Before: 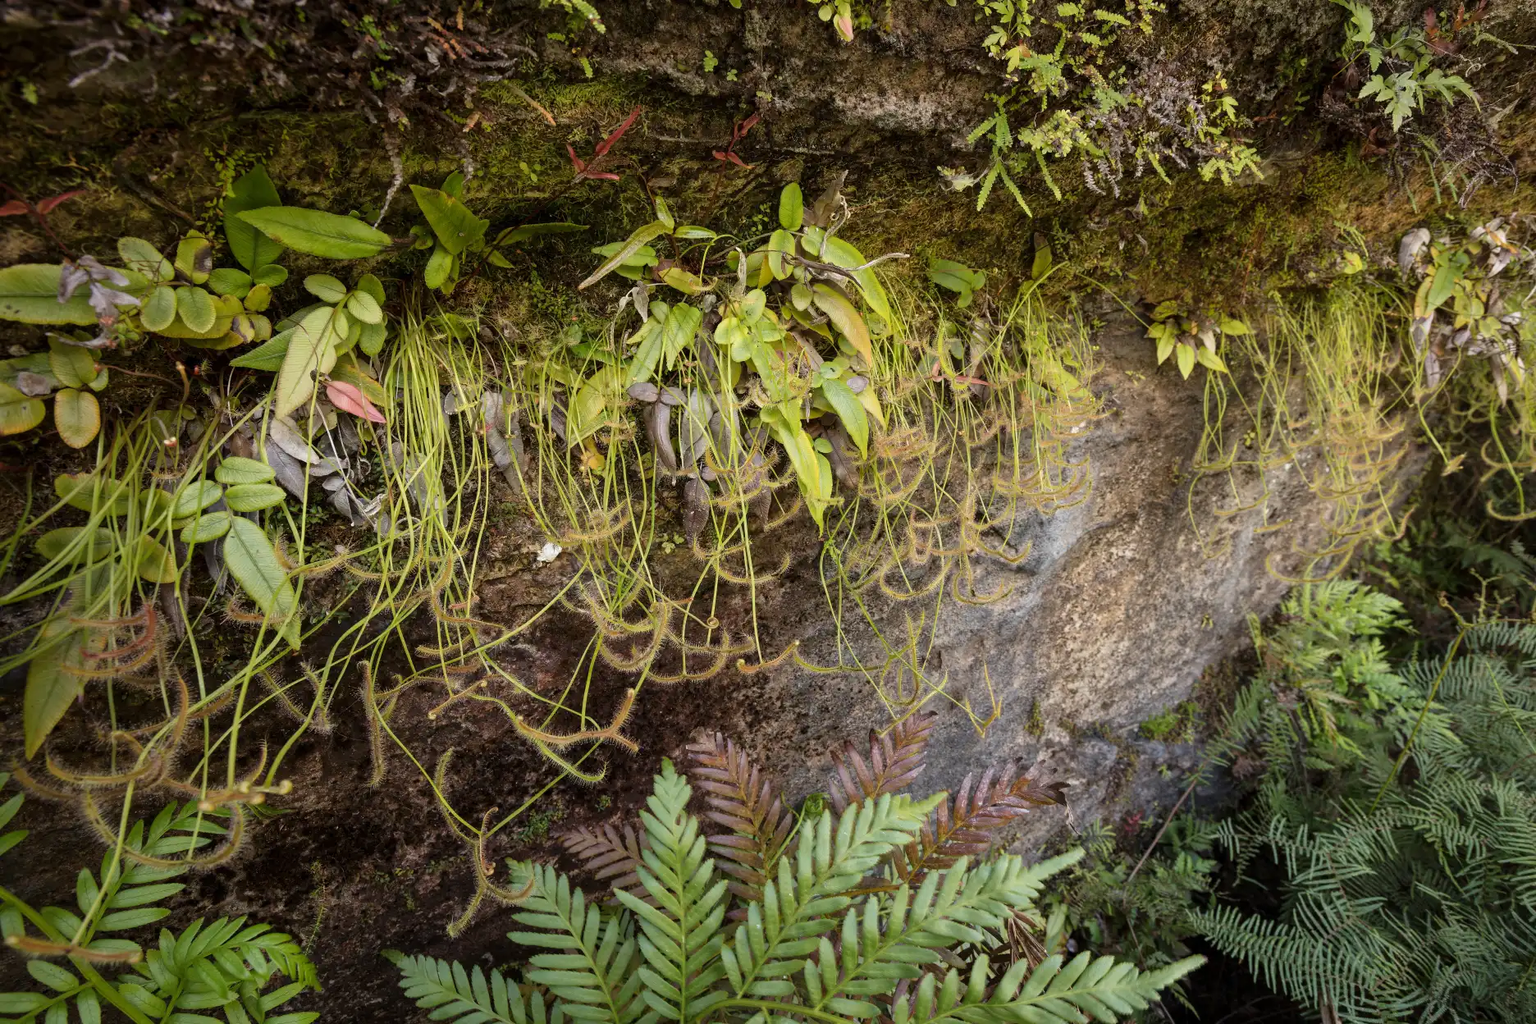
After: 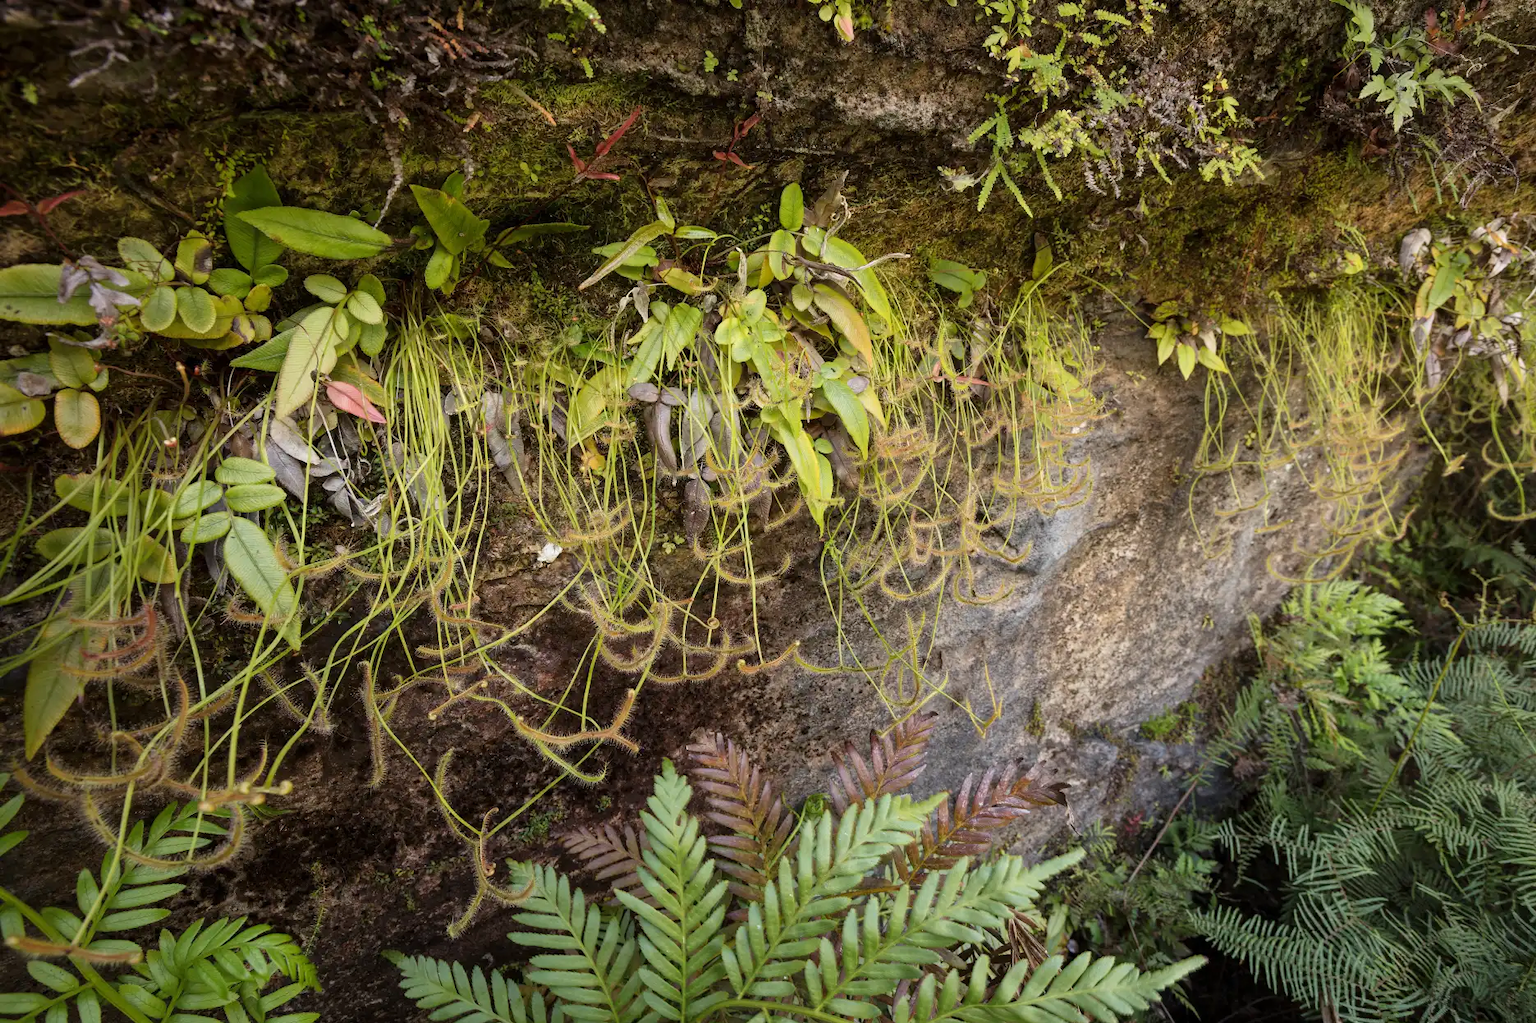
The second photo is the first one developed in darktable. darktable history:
base curve: curves: ch0 [(0, 0) (0.472, 0.508) (1, 1)]
rotate and perspective: automatic cropping original format, crop left 0, crop top 0
